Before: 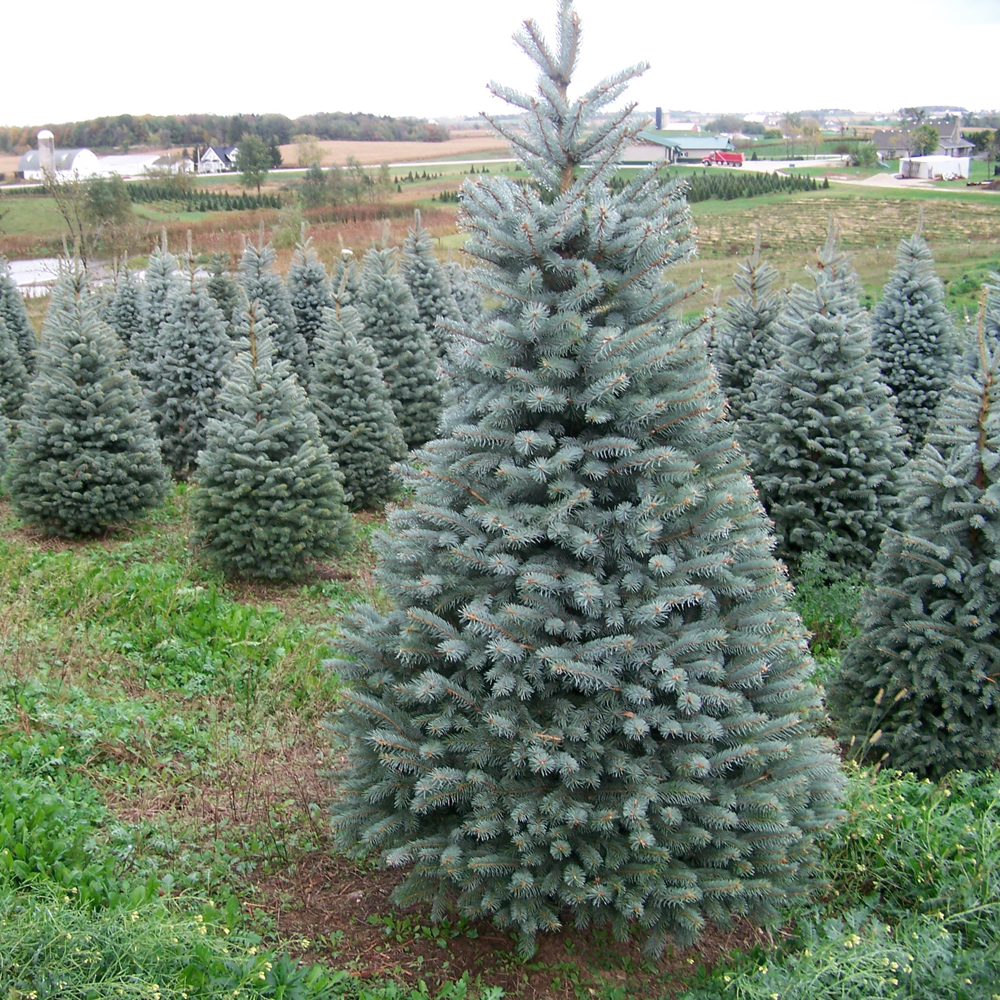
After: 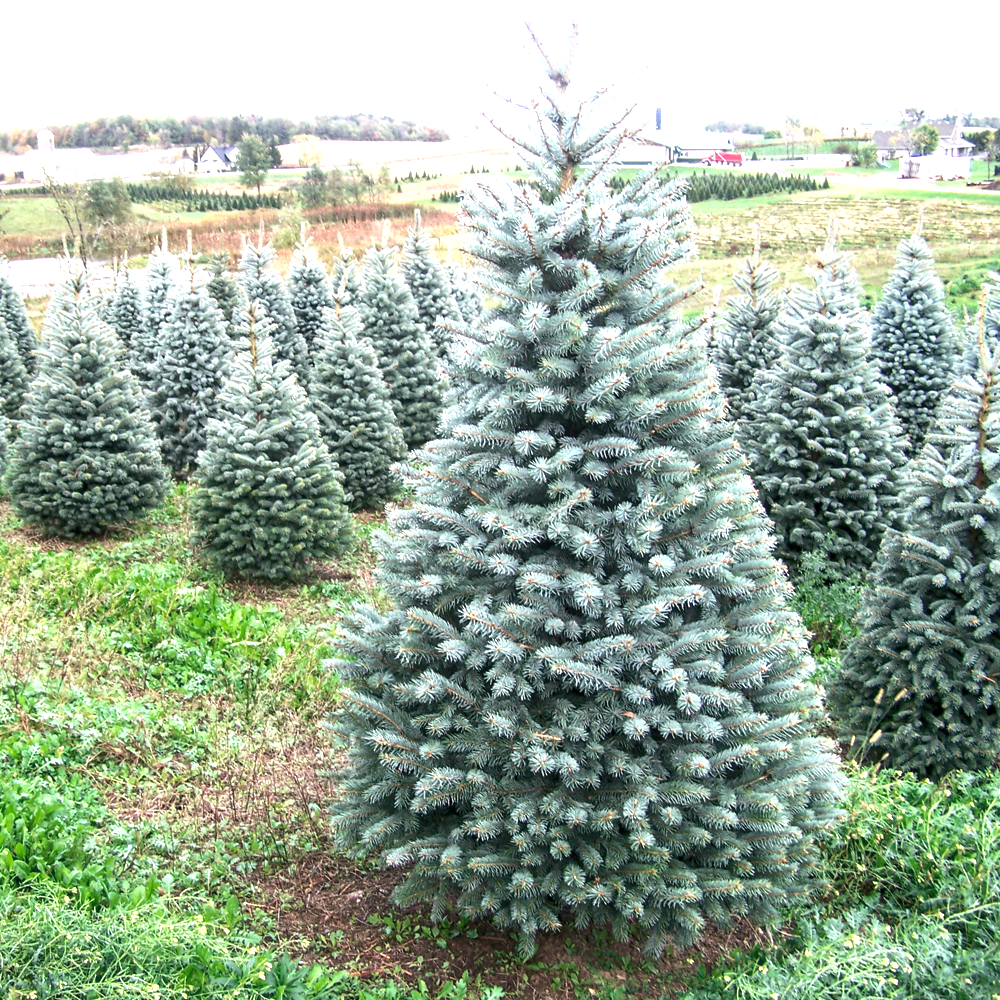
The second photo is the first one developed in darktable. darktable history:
color balance rgb: shadows lift › chroma 3.316%, shadows lift › hue 241.64°, global offset › hue 171.27°, perceptual saturation grading › global saturation 0.335%, perceptual brilliance grading › global brilliance 14.332%, perceptual brilliance grading › shadows -35.176%
exposure: black level correction 0, exposure 0.698 EV, compensate highlight preservation false
local contrast: on, module defaults
